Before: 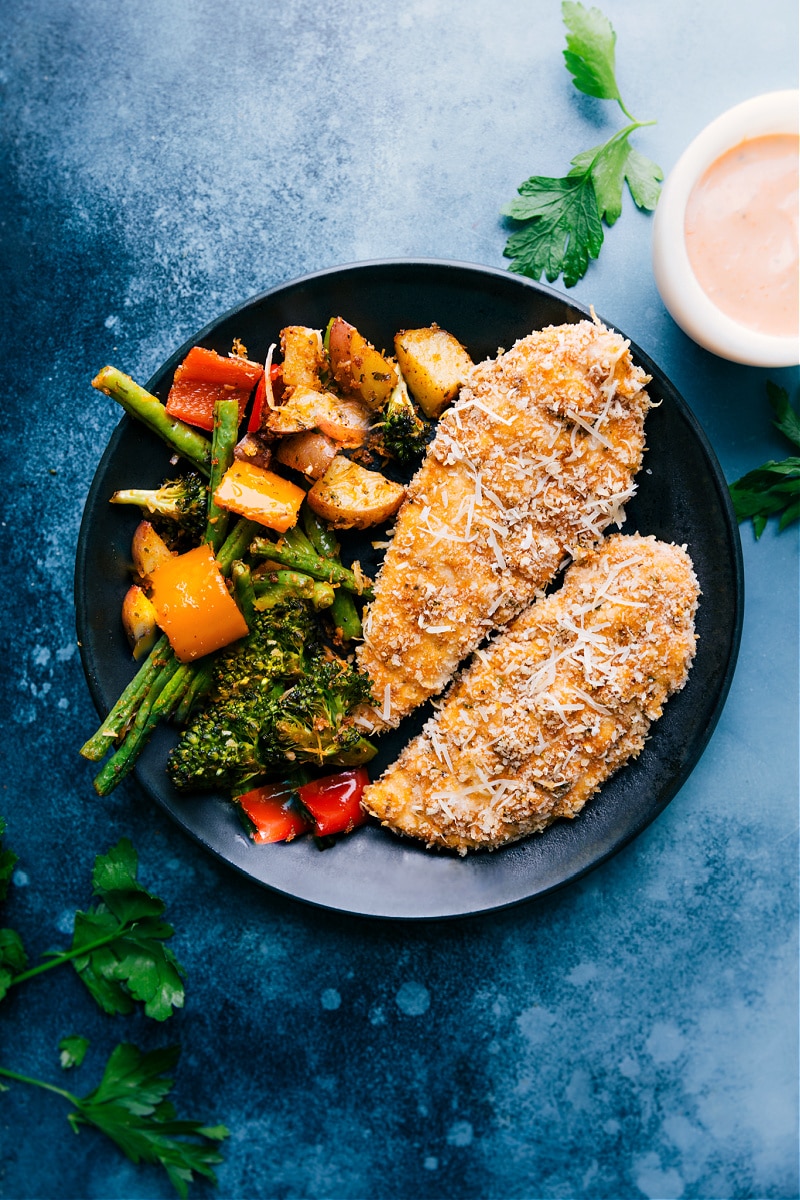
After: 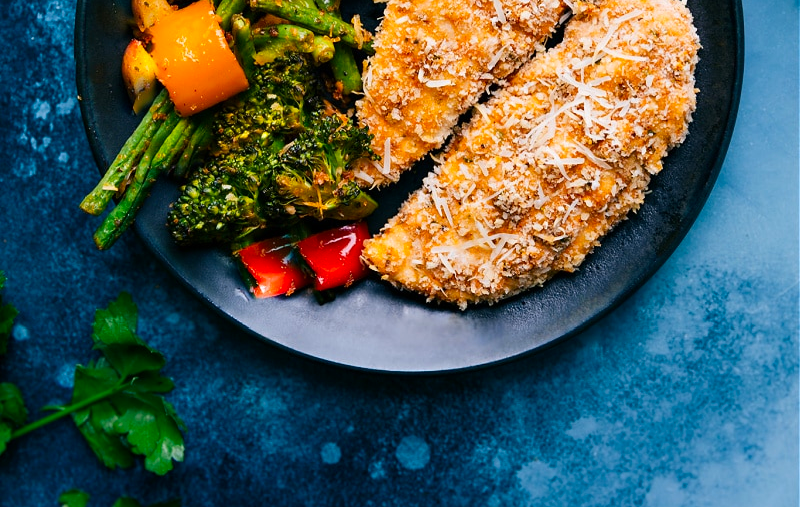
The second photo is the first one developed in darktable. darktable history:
contrast brightness saturation: contrast 0.081, saturation 0.198
crop: top 45.543%, bottom 12.206%
base curve: curves: ch0 [(0, 0) (0.989, 0.992)], preserve colors none
